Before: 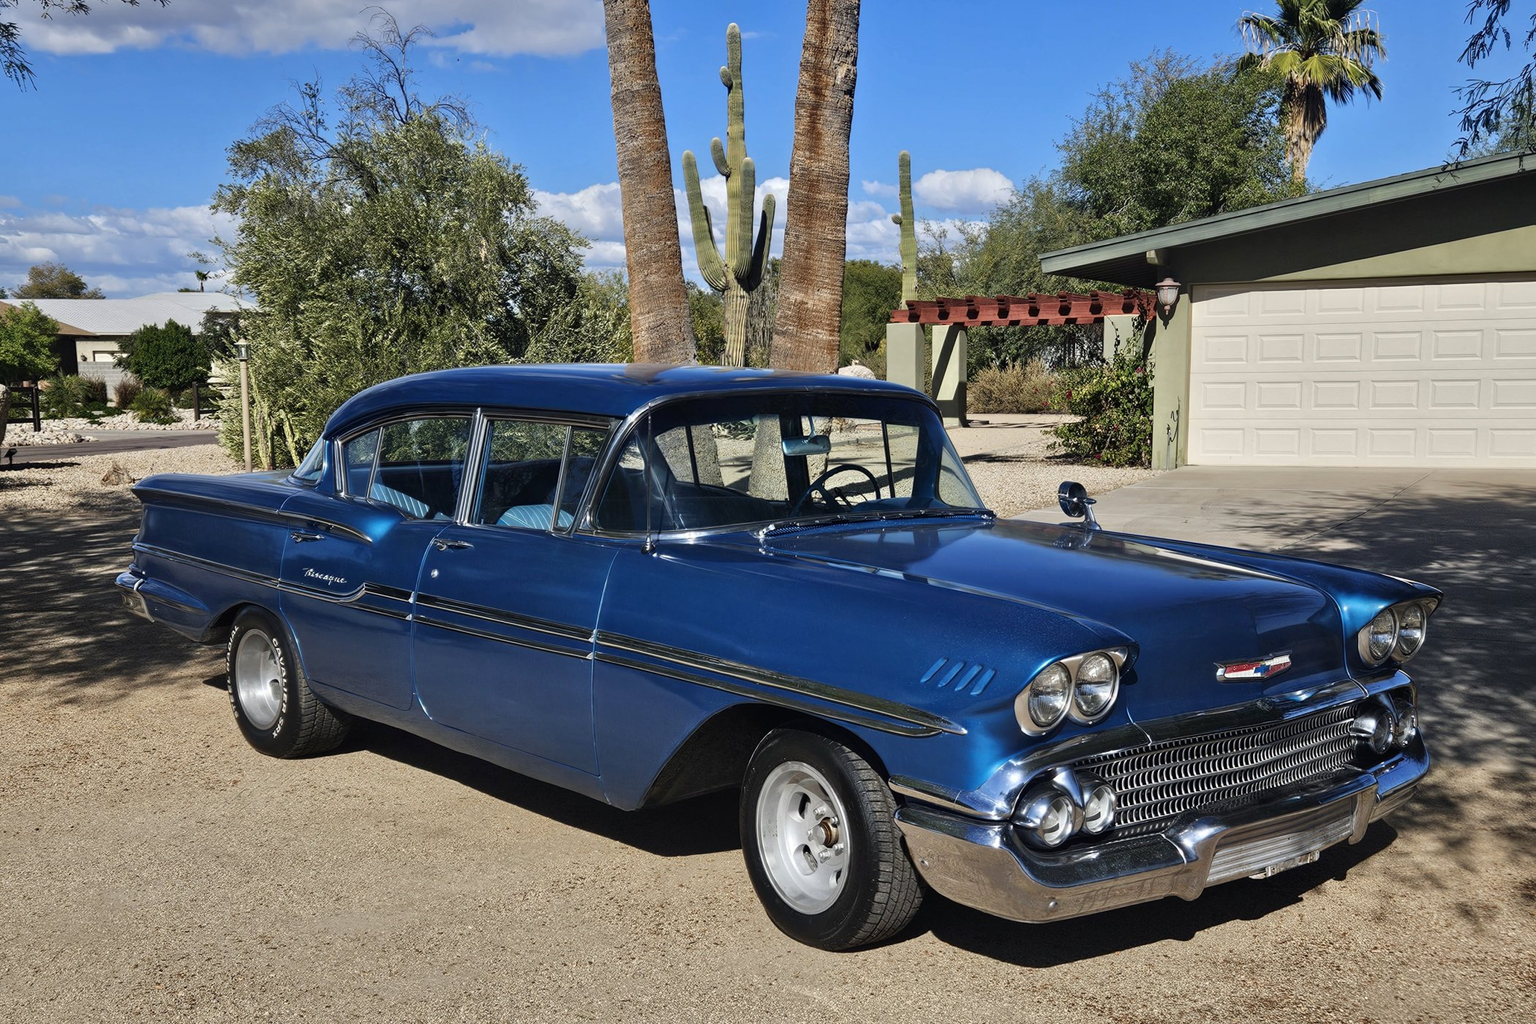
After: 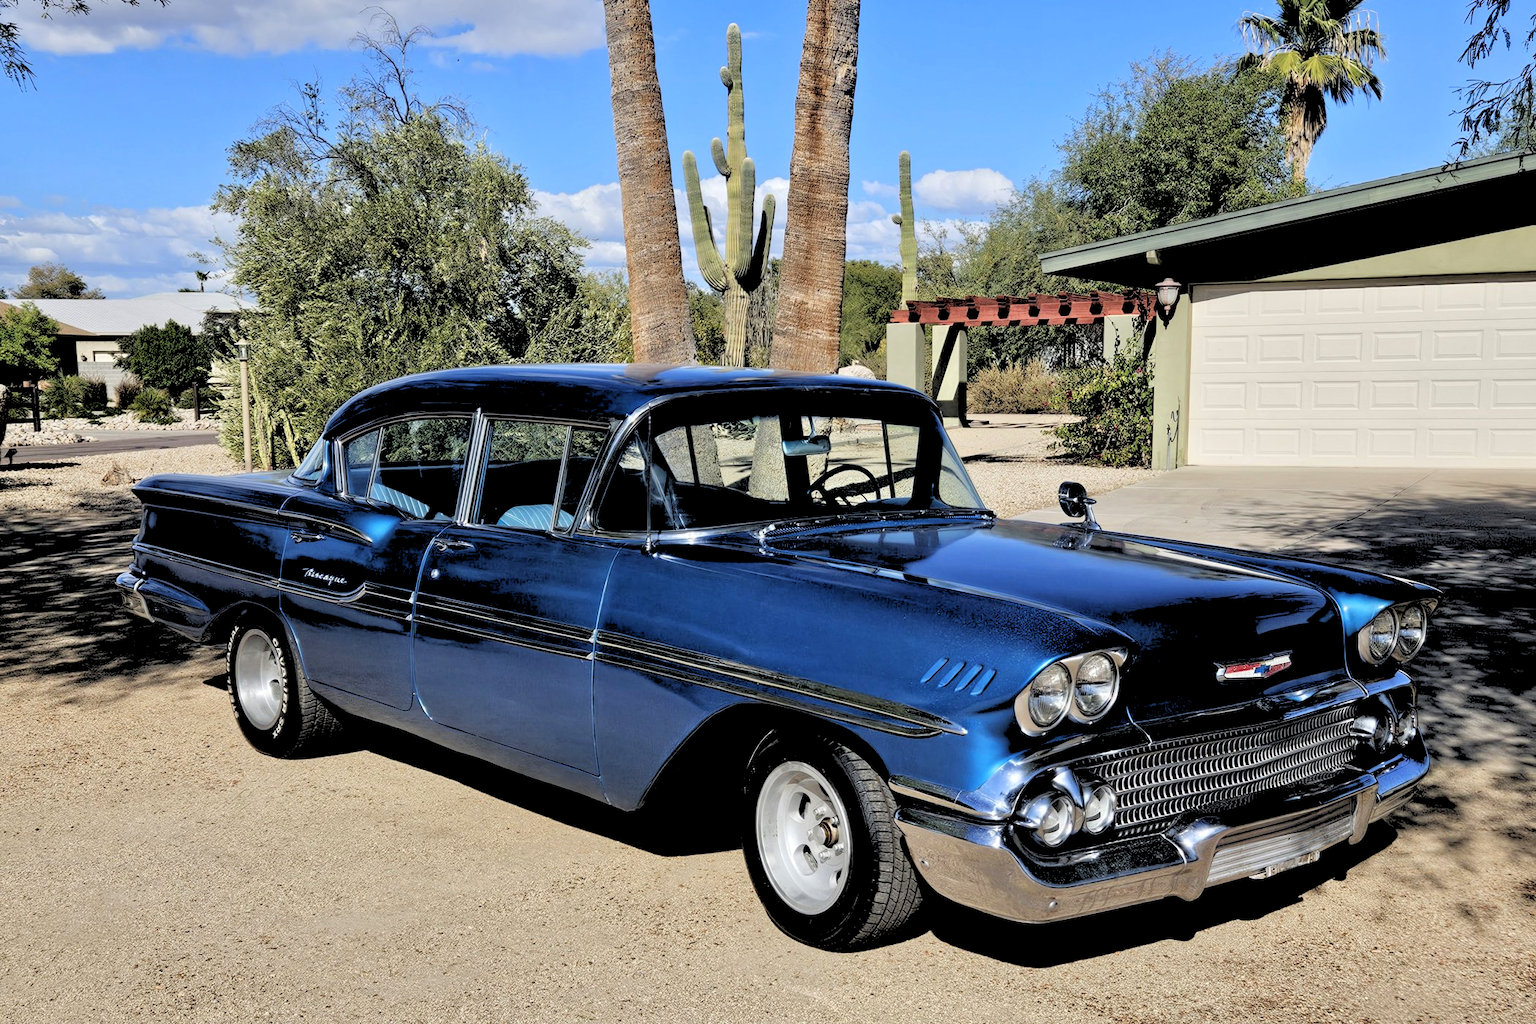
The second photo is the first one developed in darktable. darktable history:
rgb levels: levels [[0.027, 0.429, 0.996], [0, 0.5, 1], [0, 0.5, 1]]
color correction: saturation 0.98
